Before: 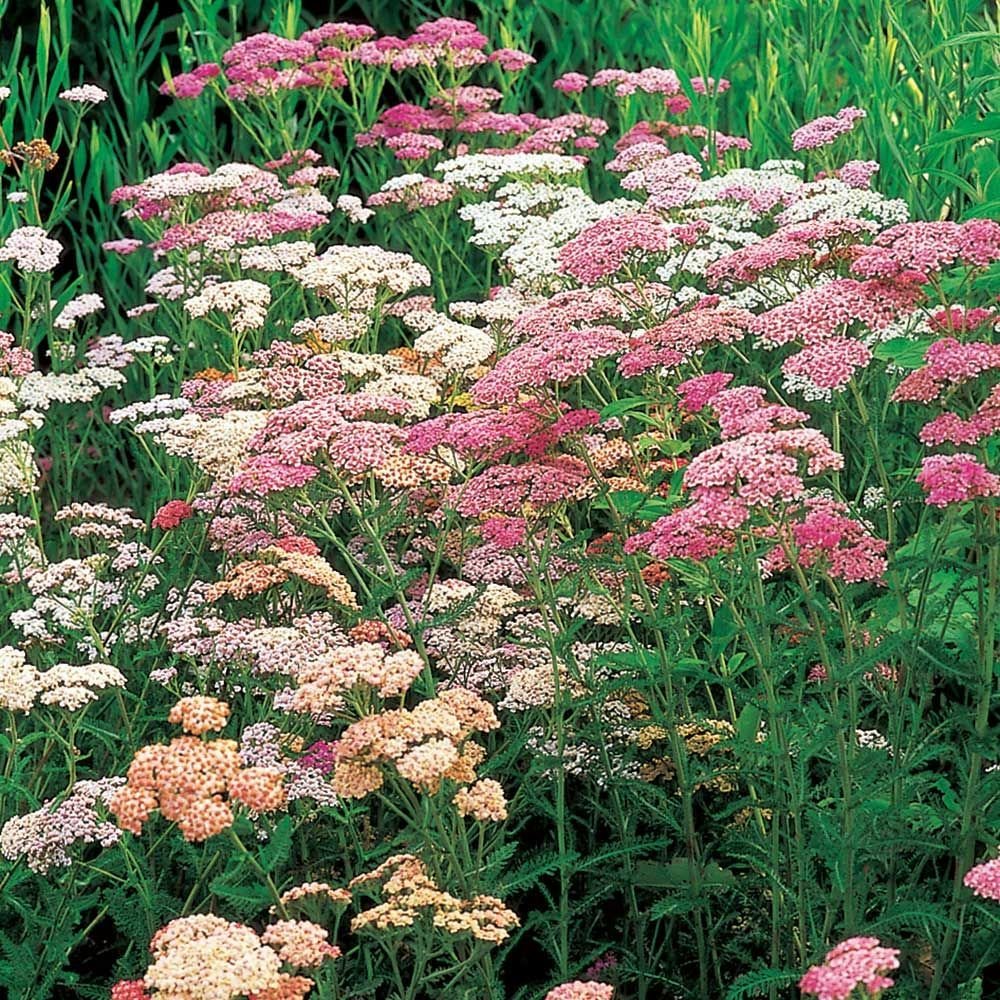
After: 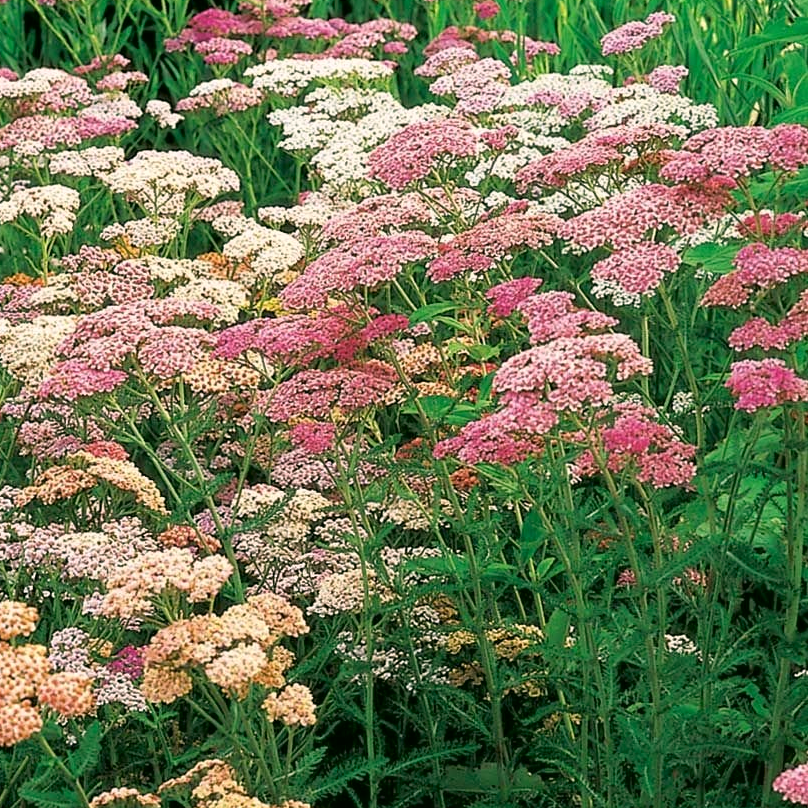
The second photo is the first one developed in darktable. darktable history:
color correction: highlights a* 4.02, highlights b* 4.98, shadows a* -7.55, shadows b* 4.98
crop: left 19.159%, top 9.58%, bottom 9.58%
rgb levels: preserve colors max RGB
